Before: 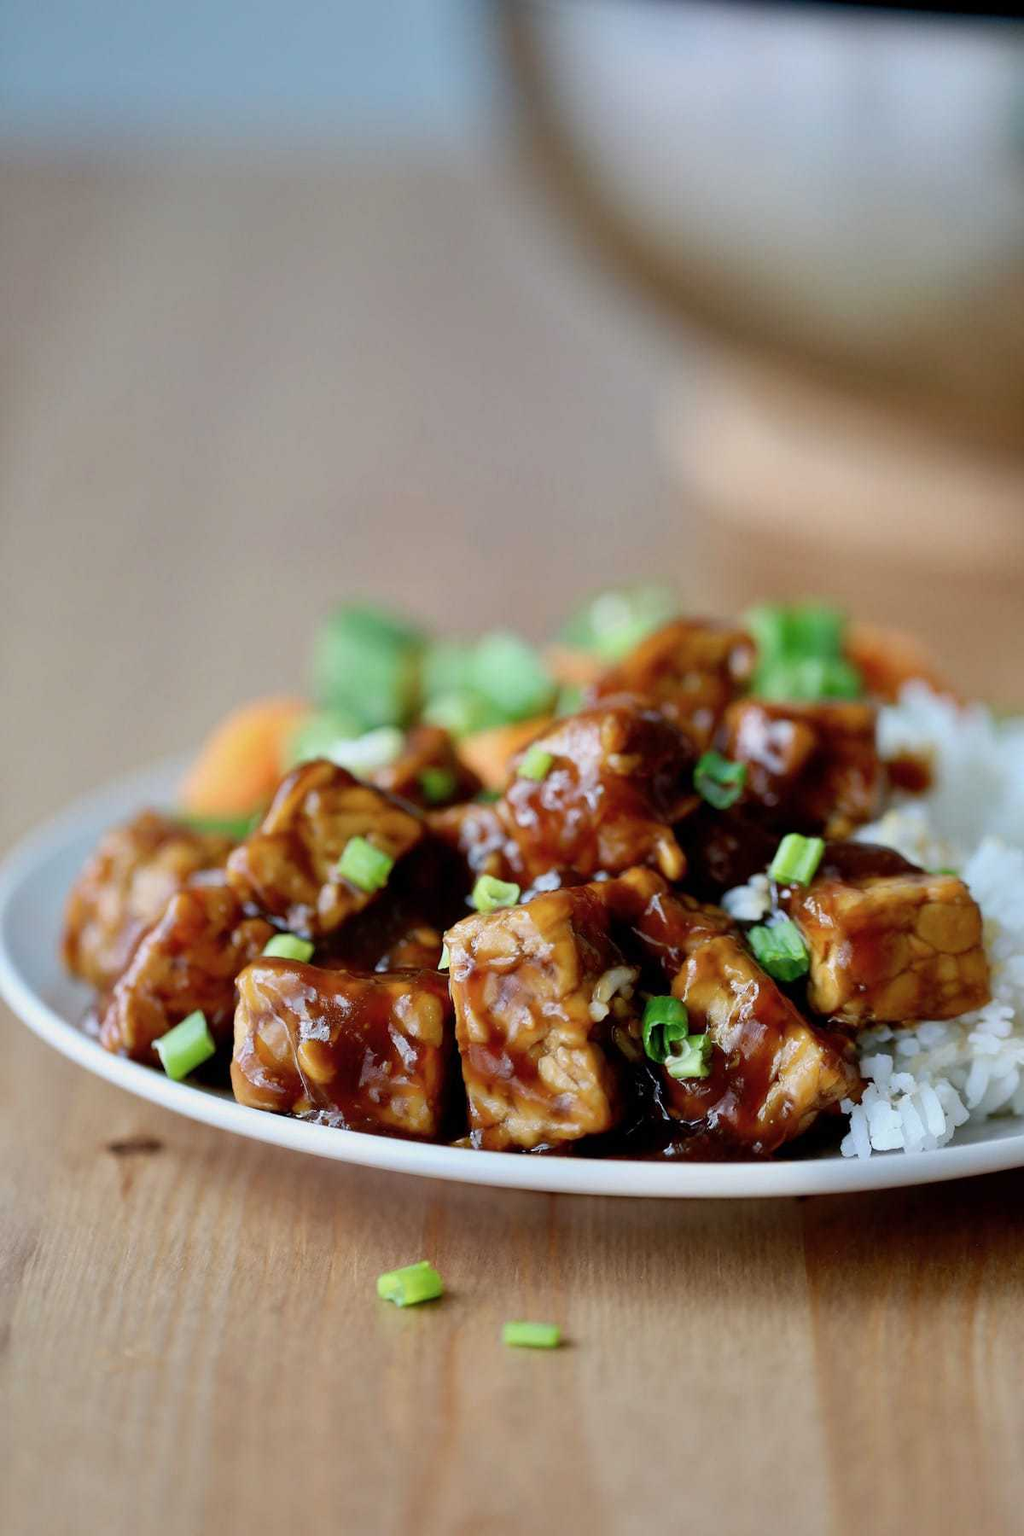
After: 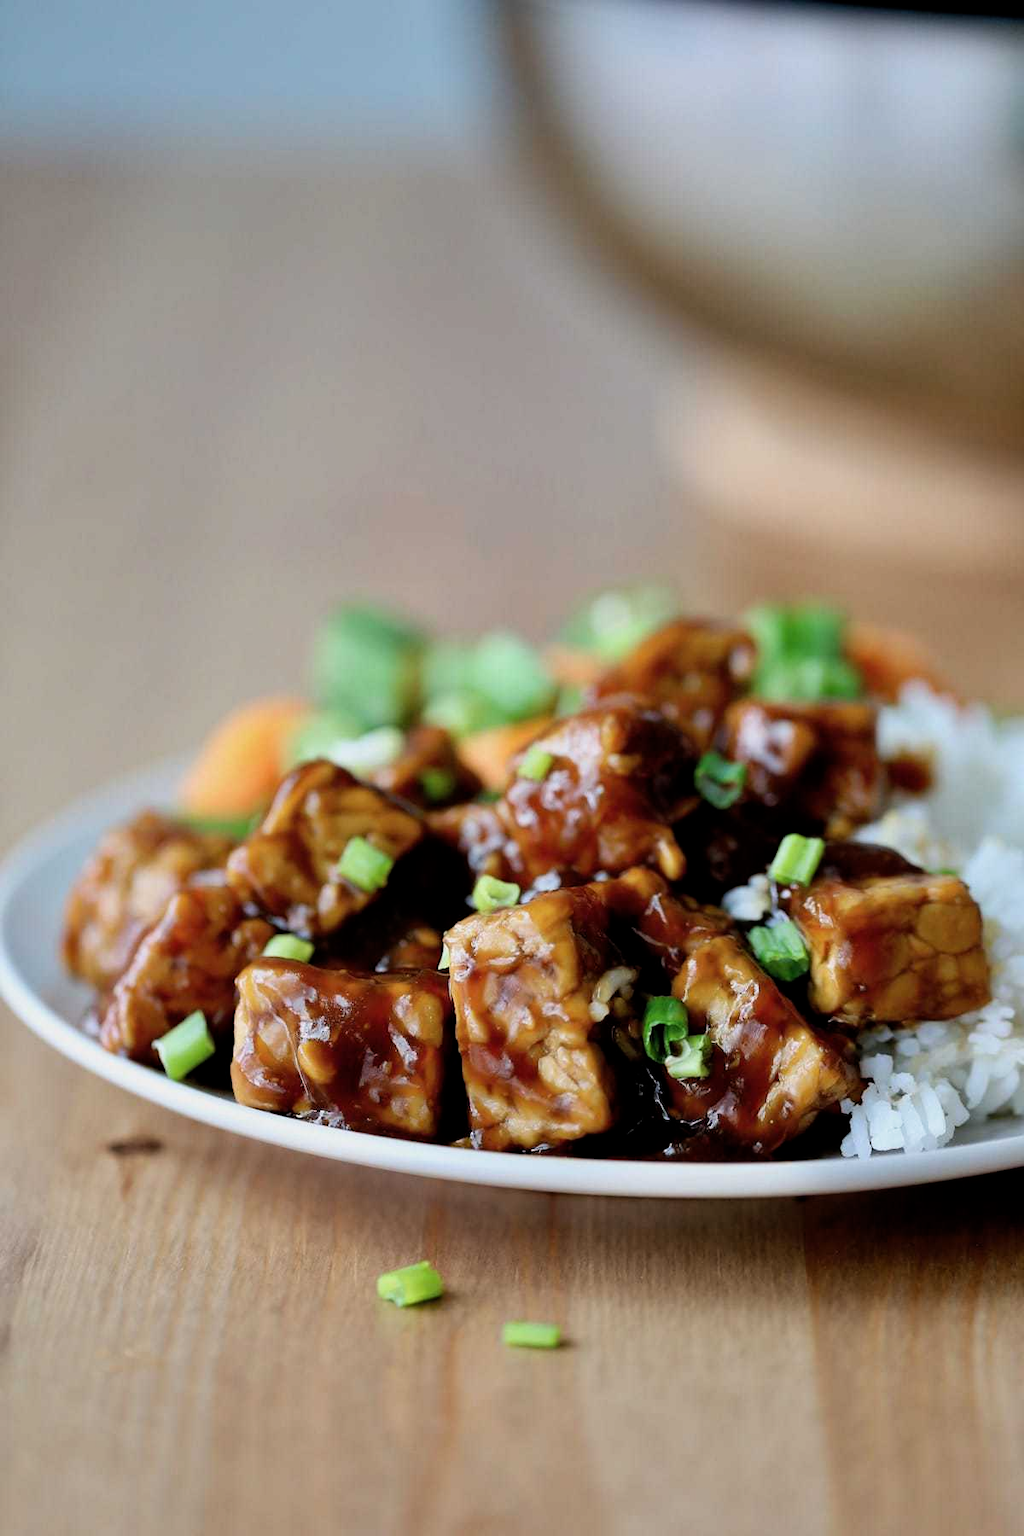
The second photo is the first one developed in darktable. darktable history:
tone equalizer: on, module defaults
filmic rgb: black relative exposure -12.8 EV, white relative exposure 2.8 EV, threshold 3 EV, target black luminance 0%, hardness 8.54, latitude 70.41%, contrast 1.133, shadows ↔ highlights balance -0.395%, color science v4 (2020), enable highlight reconstruction true
